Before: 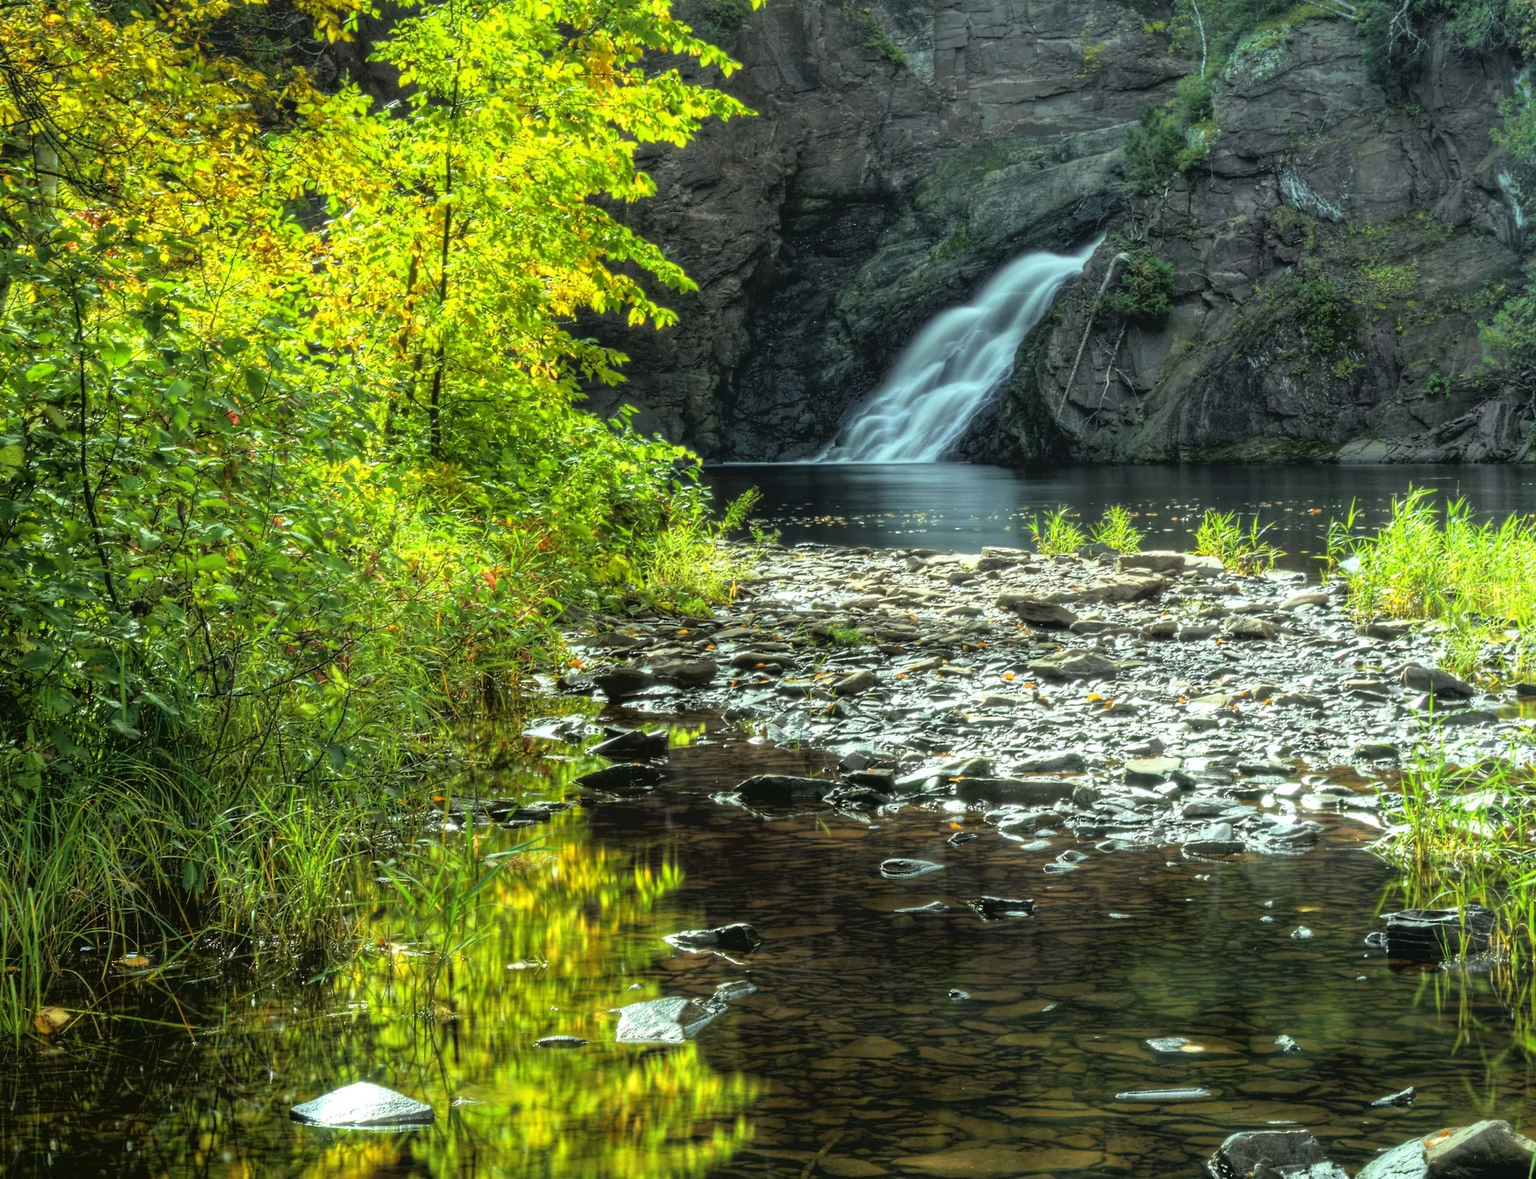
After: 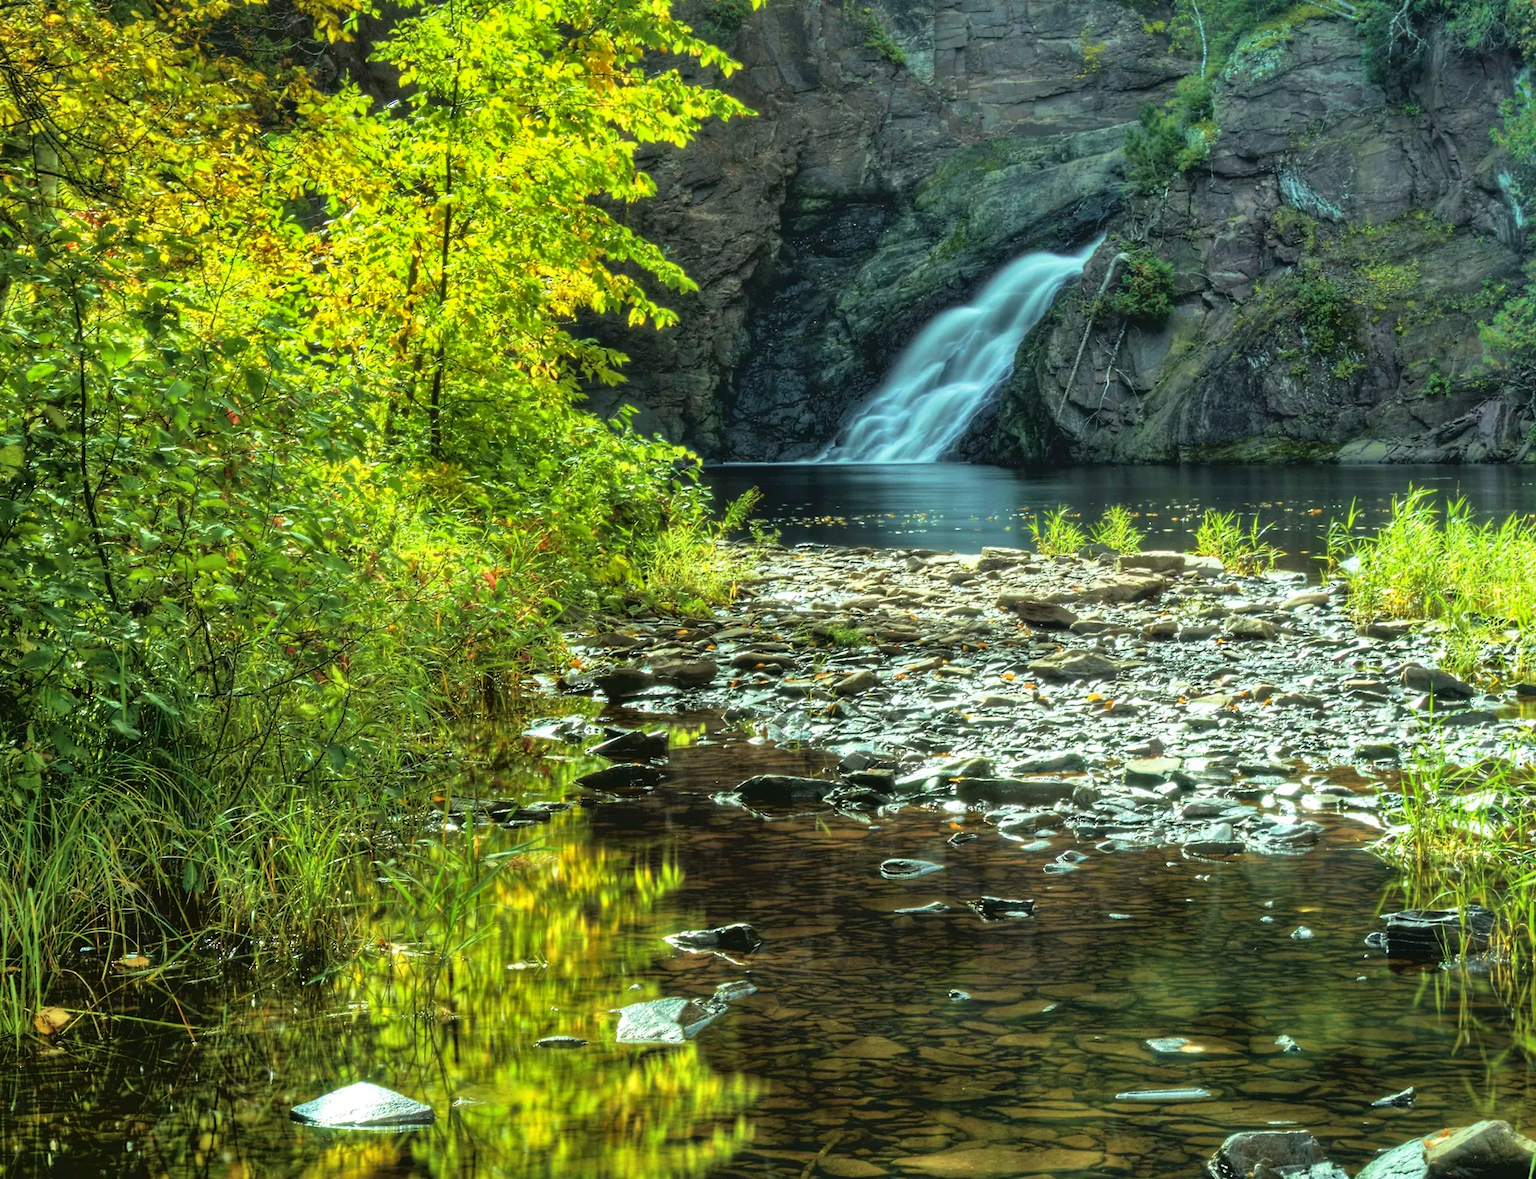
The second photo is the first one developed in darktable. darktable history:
sharpen: radius 5.292, amount 0.315, threshold 26.336
shadows and highlights: soften with gaussian
velvia: strength 44.94%
